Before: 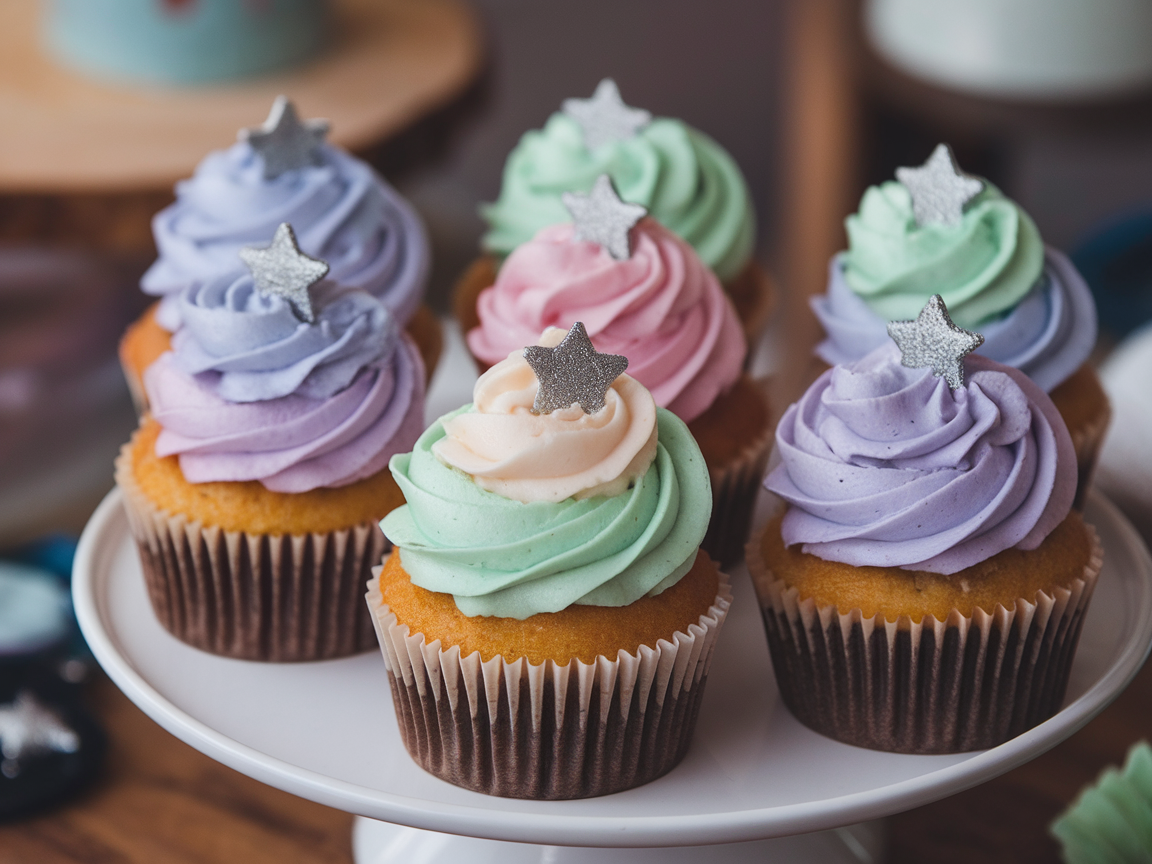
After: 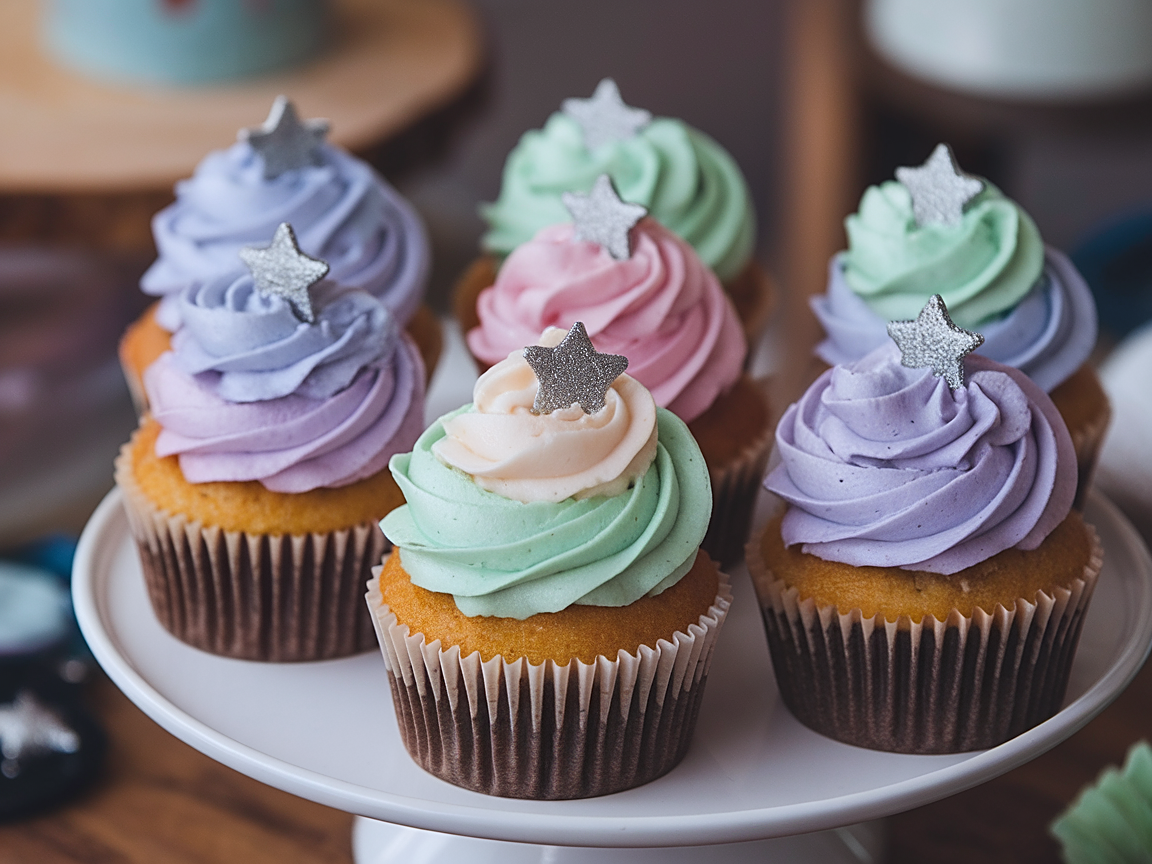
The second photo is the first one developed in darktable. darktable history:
white balance: red 0.98, blue 1.034
sharpen: on, module defaults
bloom: size 9%, threshold 100%, strength 7%
